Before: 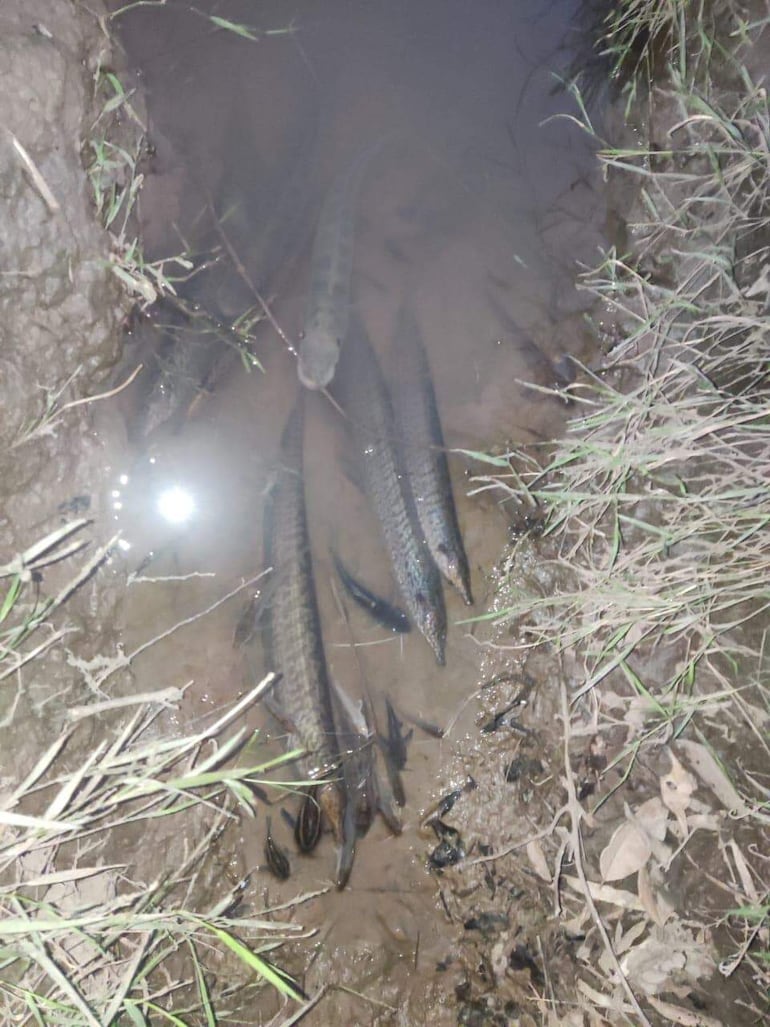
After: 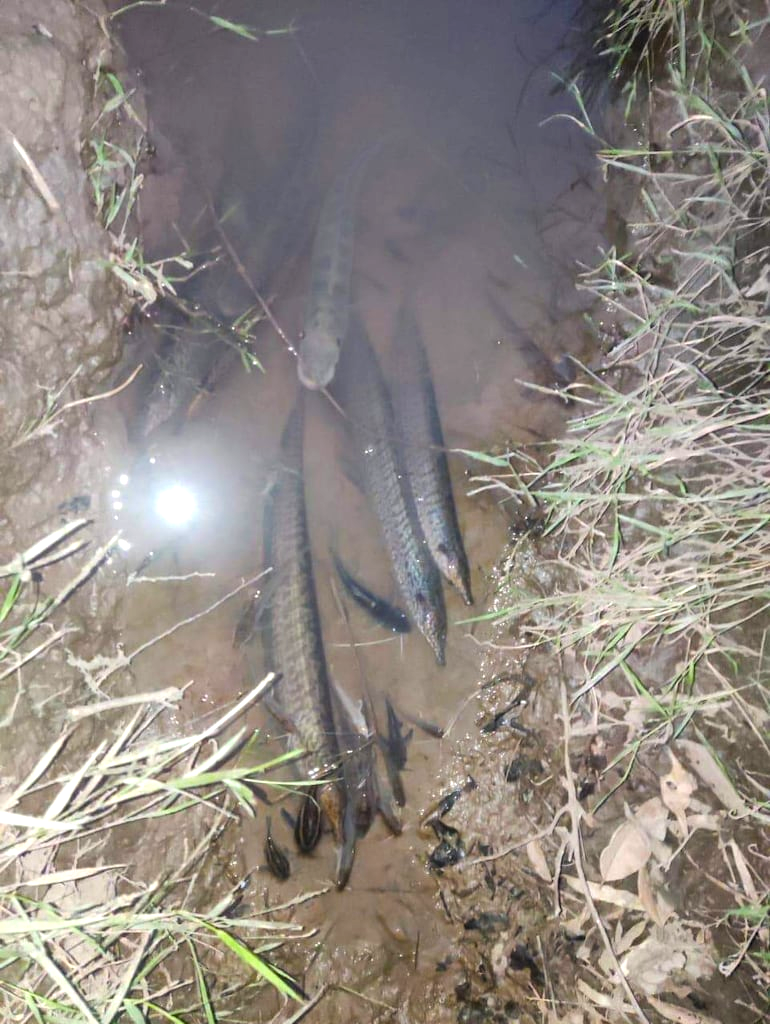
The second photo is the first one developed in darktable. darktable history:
color balance rgb: perceptual saturation grading › global saturation 25.374%, global vibrance 16.73%, saturation formula JzAzBz (2021)
crop: top 0.08%, bottom 0.143%
levels: levels [0.062, 0.494, 0.925]
